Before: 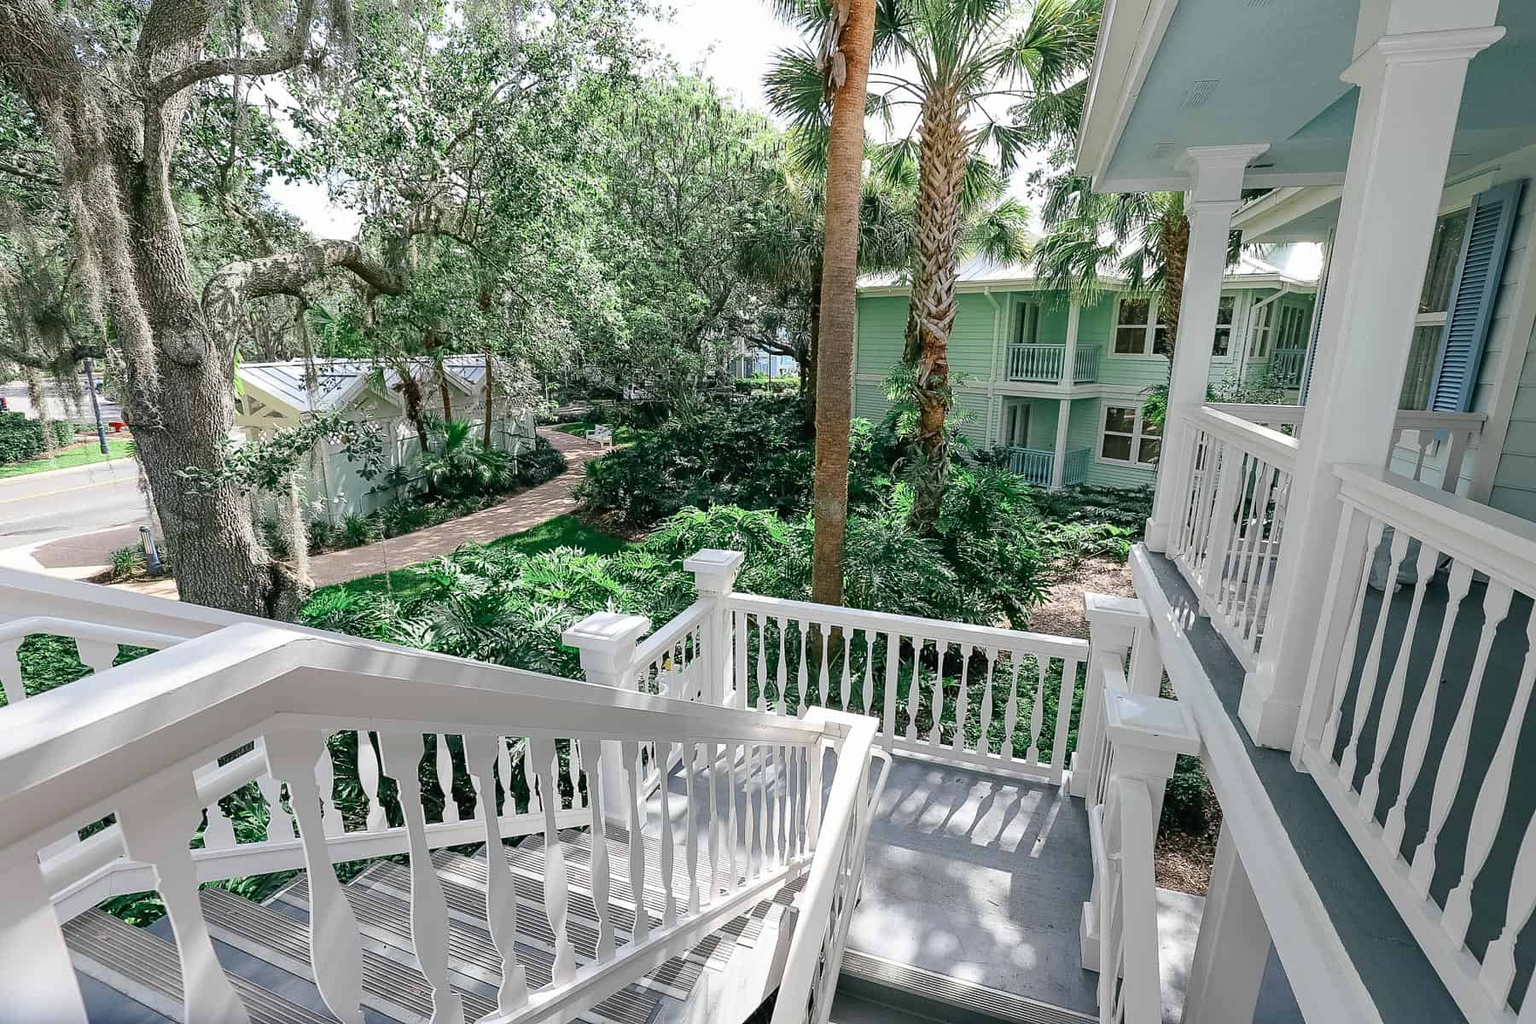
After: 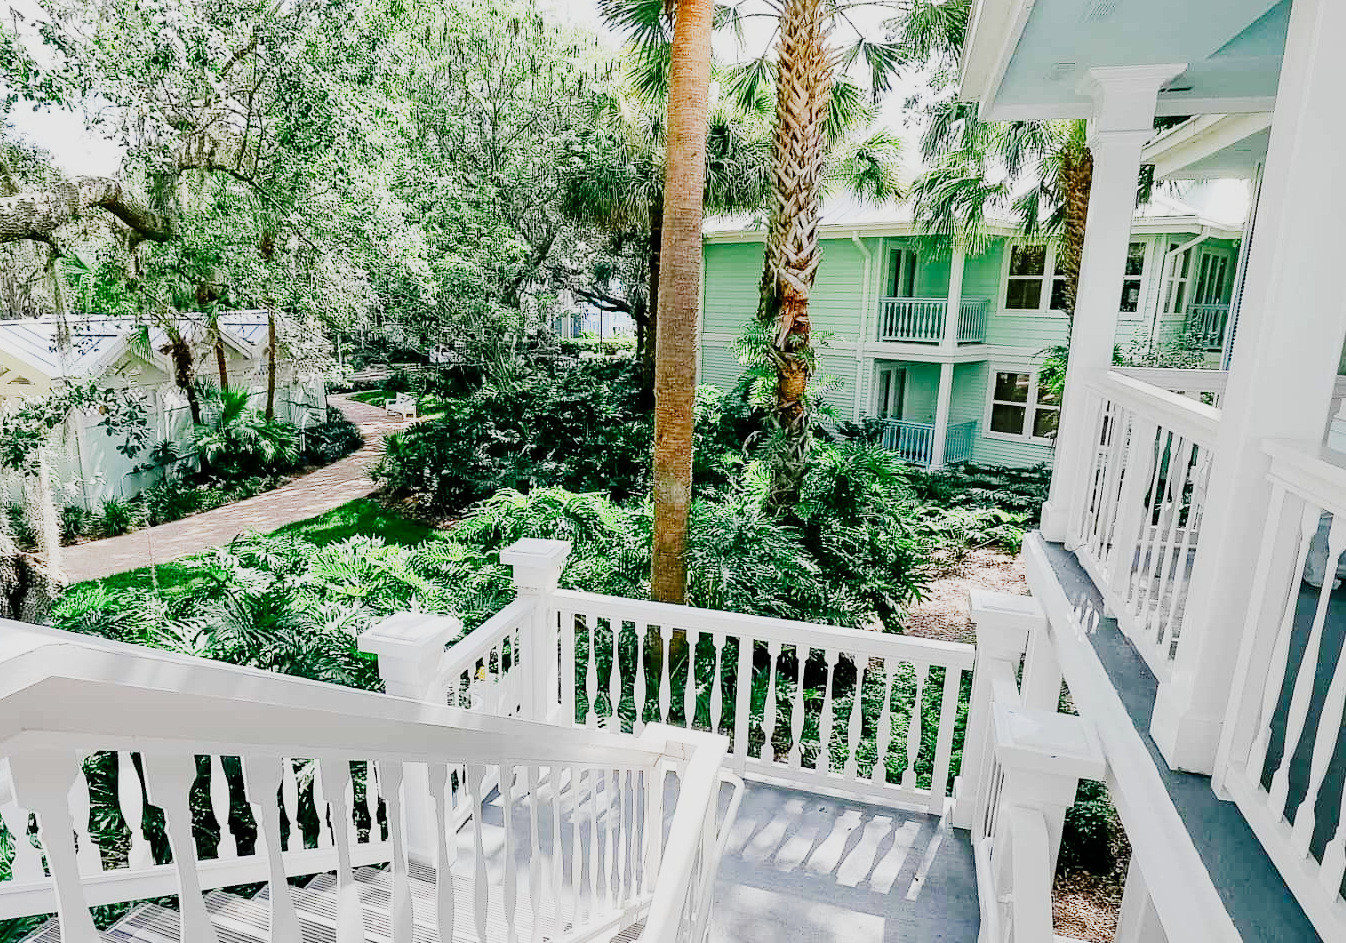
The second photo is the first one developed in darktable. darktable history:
tone curve: curves: ch0 [(0, 0) (0.004, 0) (0.133, 0.071) (0.325, 0.456) (0.832, 0.957) (1, 1)], preserve colors none
shadows and highlights: radius 119.99, shadows 21.41, white point adjustment -9.61, highlights -13.77, soften with gaussian
crop: left 16.772%, top 8.802%, right 8.397%, bottom 12.608%
